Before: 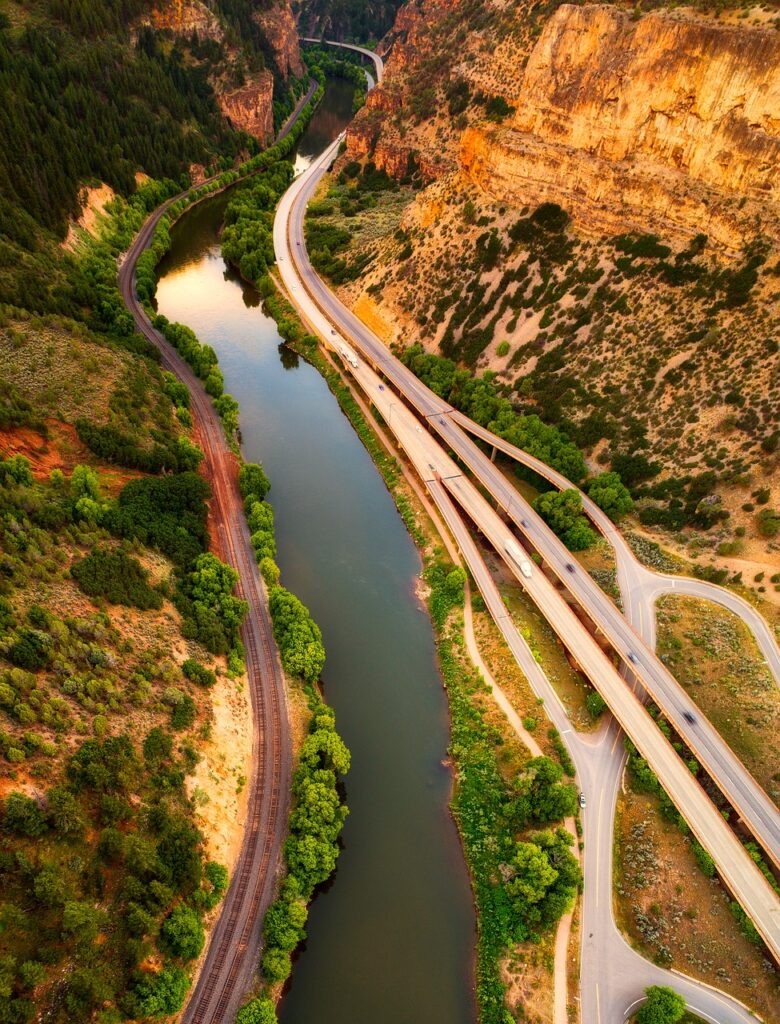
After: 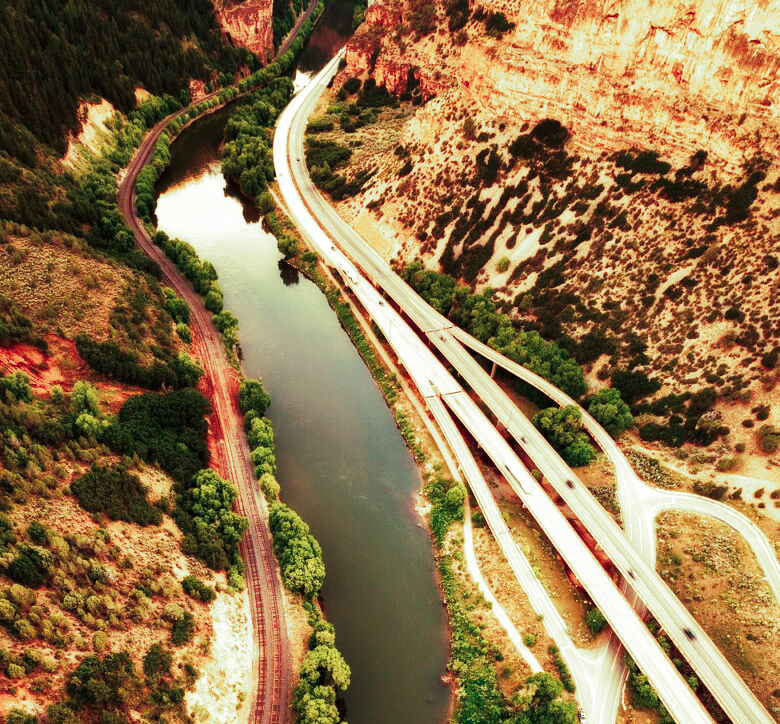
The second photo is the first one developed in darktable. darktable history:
shadows and highlights: on, module defaults
crop and rotate: top 8.293%, bottom 20.996%
tone equalizer: -8 EV -0.75 EV, -7 EV -0.7 EV, -6 EV -0.6 EV, -5 EV -0.4 EV, -3 EV 0.4 EV, -2 EV 0.6 EV, -1 EV 0.7 EV, +0 EV 0.75 EV, edges refinement/feathering 500, mask exposure compensation -1.57 EV, preserve details no
white balance: red 1.138, green 0.996, blue 0.812
base curve: curves: ch0 [(0, 0) (0.032, 0.025) (0.121, 0.166) (0.206, 0.329) (0.605, 0.79) (1, 1)], preserve colors none
split-toning: shadows › hue 290.82°, shadows › saturation 0.34, highlights › saturation 0.38, balance 0, compress 50%
color contrast: blue-yellow contrast 0.7
exposure: exposure -0.177 EV, compensate highlight preservation false
